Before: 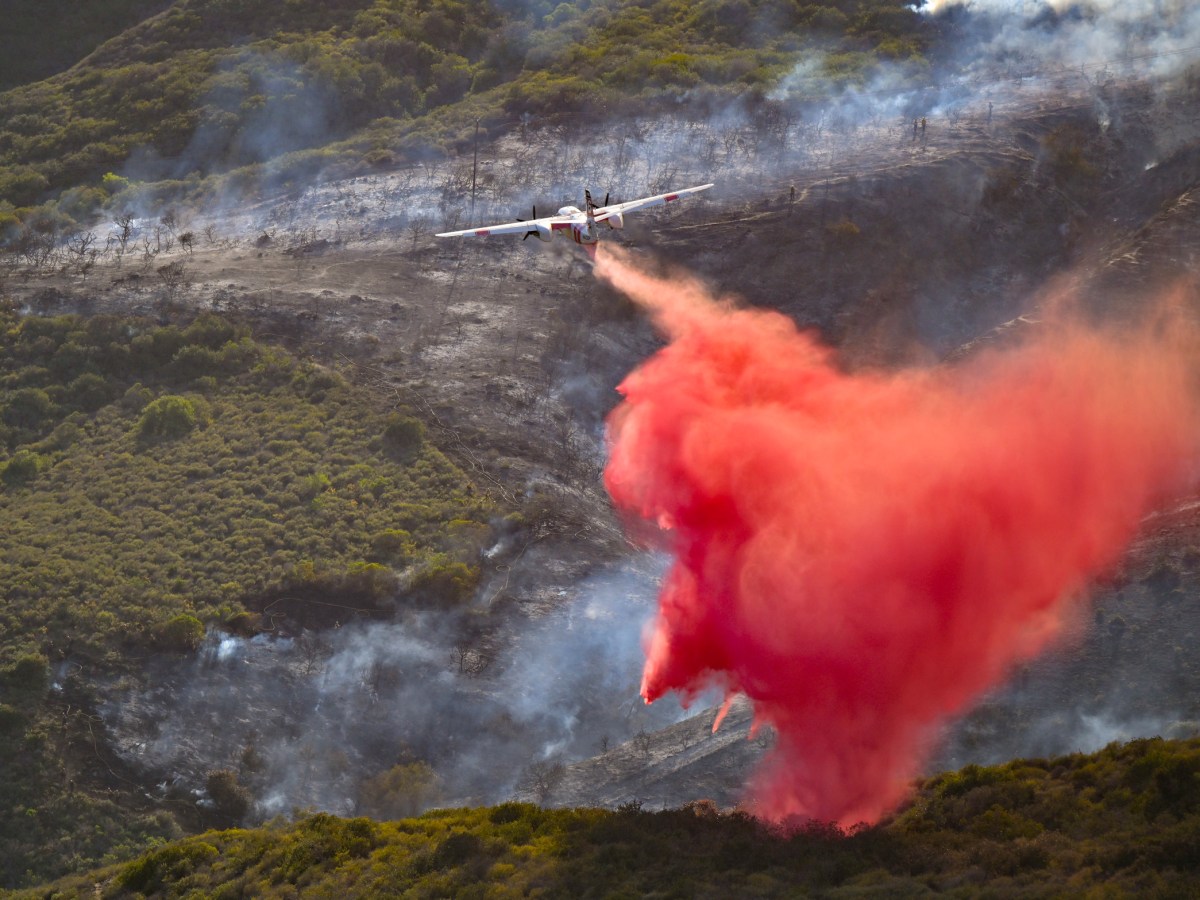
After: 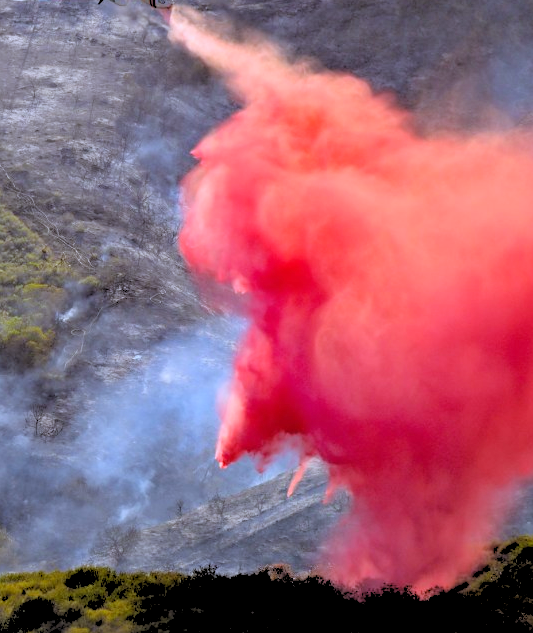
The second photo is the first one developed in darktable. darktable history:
white balance: red 0.948, green 1.02, blue 1.176
crop: left 35.432%, top 26.233%, right 20.145%, bottom 3.432%
rgb levels: levels [[0.027, 0.429, 0.996], [0, 0.5, 1], [0, 0.5, 1]]
